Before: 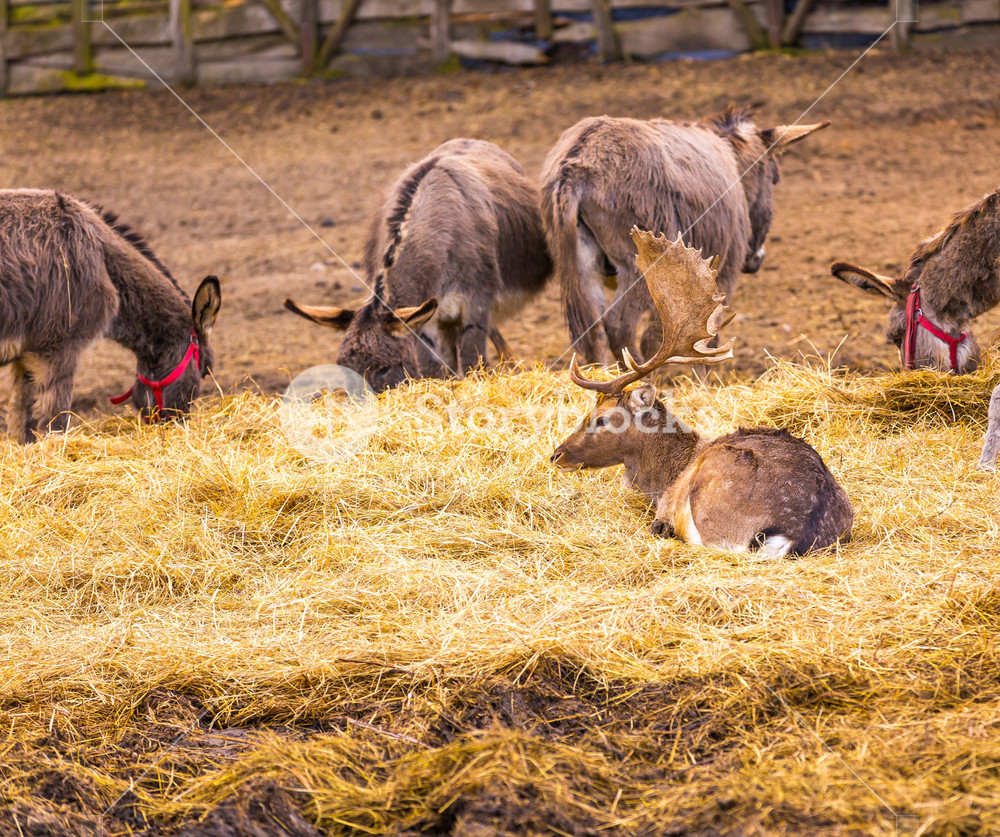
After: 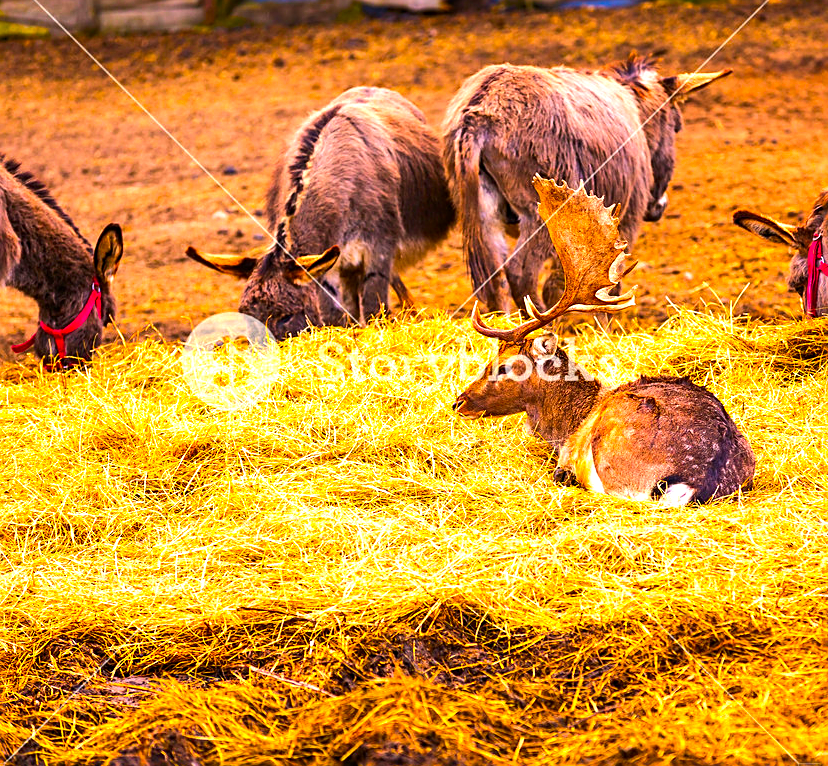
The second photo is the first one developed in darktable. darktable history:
white balance: red 1, blue 1
crop: left 9.807%, top 6.259%, right 7.334%, bottom 2.177%
sharpen: on, module defaults
tone equalizer: -8 EV -0.75 EV, -7 EV -0.7 EV, -6 EV -0.6 EV, -5 EV -0.4 EV, -3 EV 0.4 EV, -2 EV 0.6 EV, -1 EV 0.7 EV, +0 EV 0.75 EV, edges refinement/feathering 500, mask exposure compensation -1.57 EV, preserve details no
color correction: saturation 2.15
